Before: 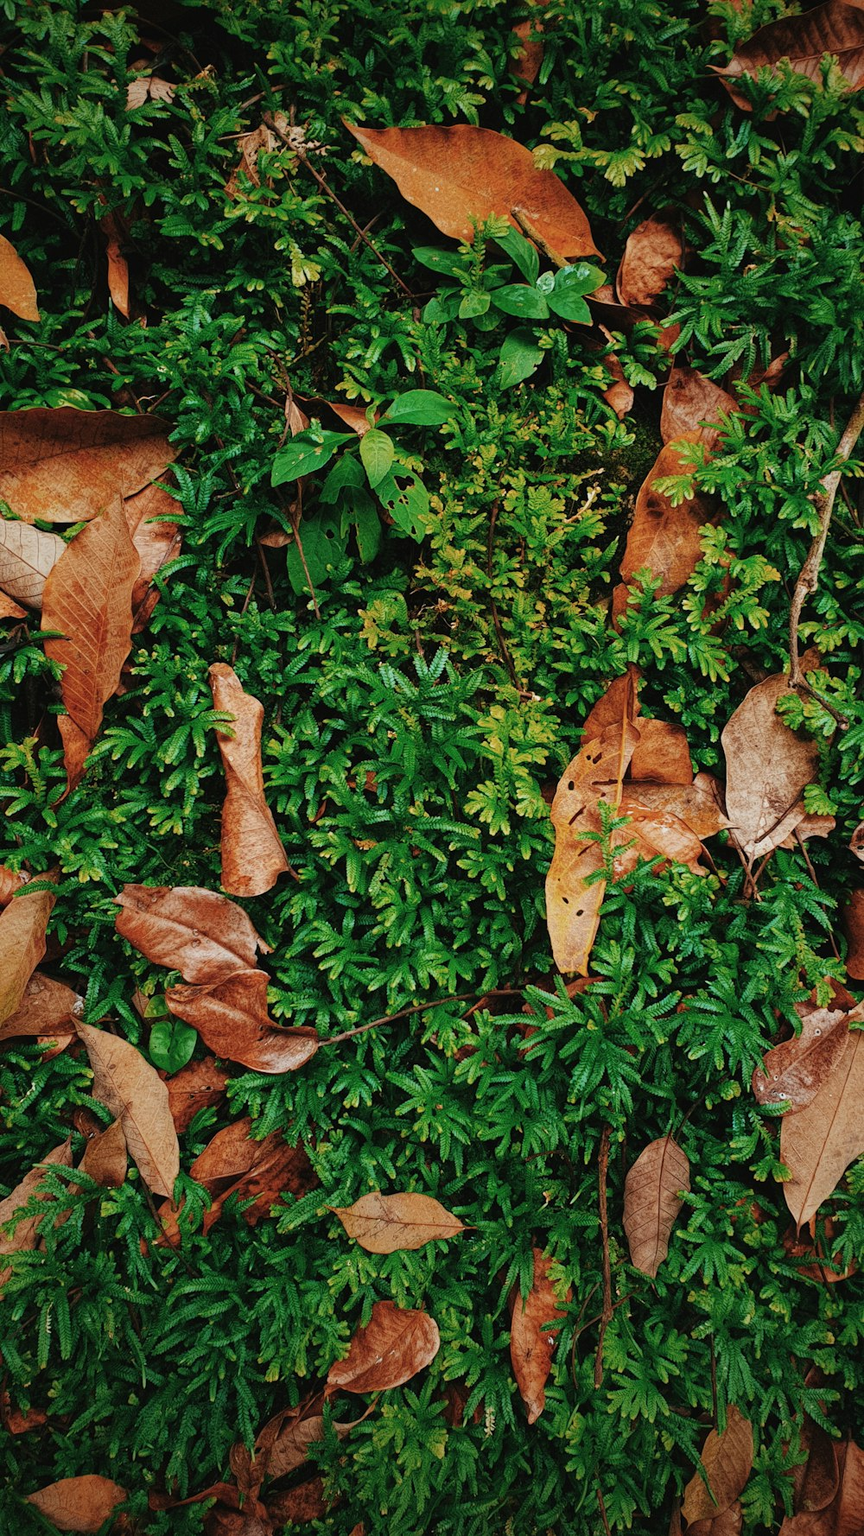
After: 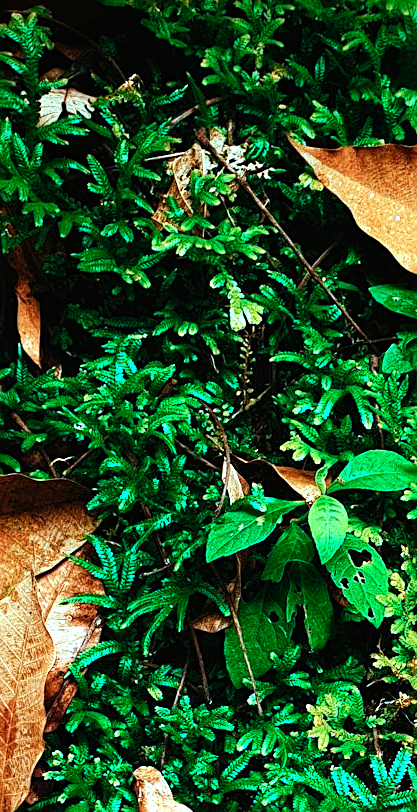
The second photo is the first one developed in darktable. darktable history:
crop and rotate: left 10.89%, top 0.069%, right 47.311%, bottom 54.221%
exposure: black level correction 0.001, exposure 0.499 EV, compensate highlight preservation false
sharpen: on, module defaults
tone equalizer: -8 EV -0.789 EV, -7 EV -0.687 EV, -6 EV -0.574 EV, -5 EV -0.385 EV, -3 EV 0.392 EV, -2 EV 0.6 EV, -1 EV 0.69 EV, +0 EV 0.727 EV, edges refinement/feathering 500, mask exposure compensation -1.57 EV, preserve details no
color correction: highlights a* -10.68, highlights b* -19.23
color balance rgb: highlights gain › chroma 4.059%, highlights gain › hue 202.93°, perceptual saturation grading › global saturation 20%, perceptual saturation grading › highlights -24.96%, perceptual saturation grading › shadows 25.289%, global vibrance 30.025%, contrast 9.539%
